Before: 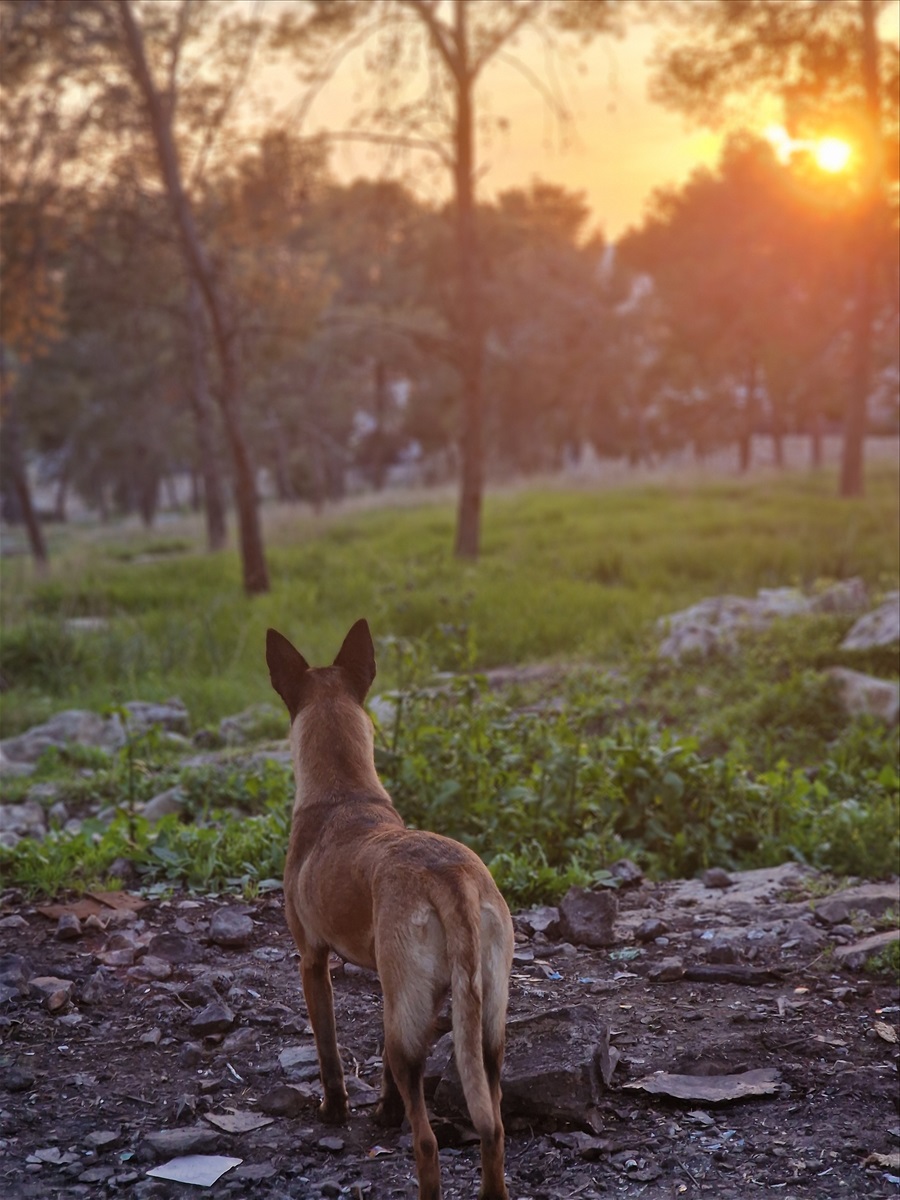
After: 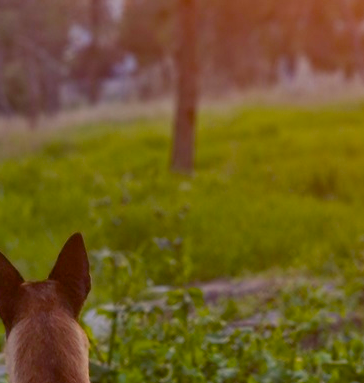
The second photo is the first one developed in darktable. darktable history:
color balance rgb: shadows lift › chroma 3%, shadows lift › hue 240.84°, highlights gain › chroma 3%, highlights gain › hue 73.2°, global offset › luminance -0.5%, perceptual saturation grading › global saturation 20%, perceptual saturation grading › highlights -25%, perceptual saturation grading › shadows 50%, global vibrance 25.26%
crop: left 31.751%, top 32.172%, right 27.8%, bottom 35.83%
